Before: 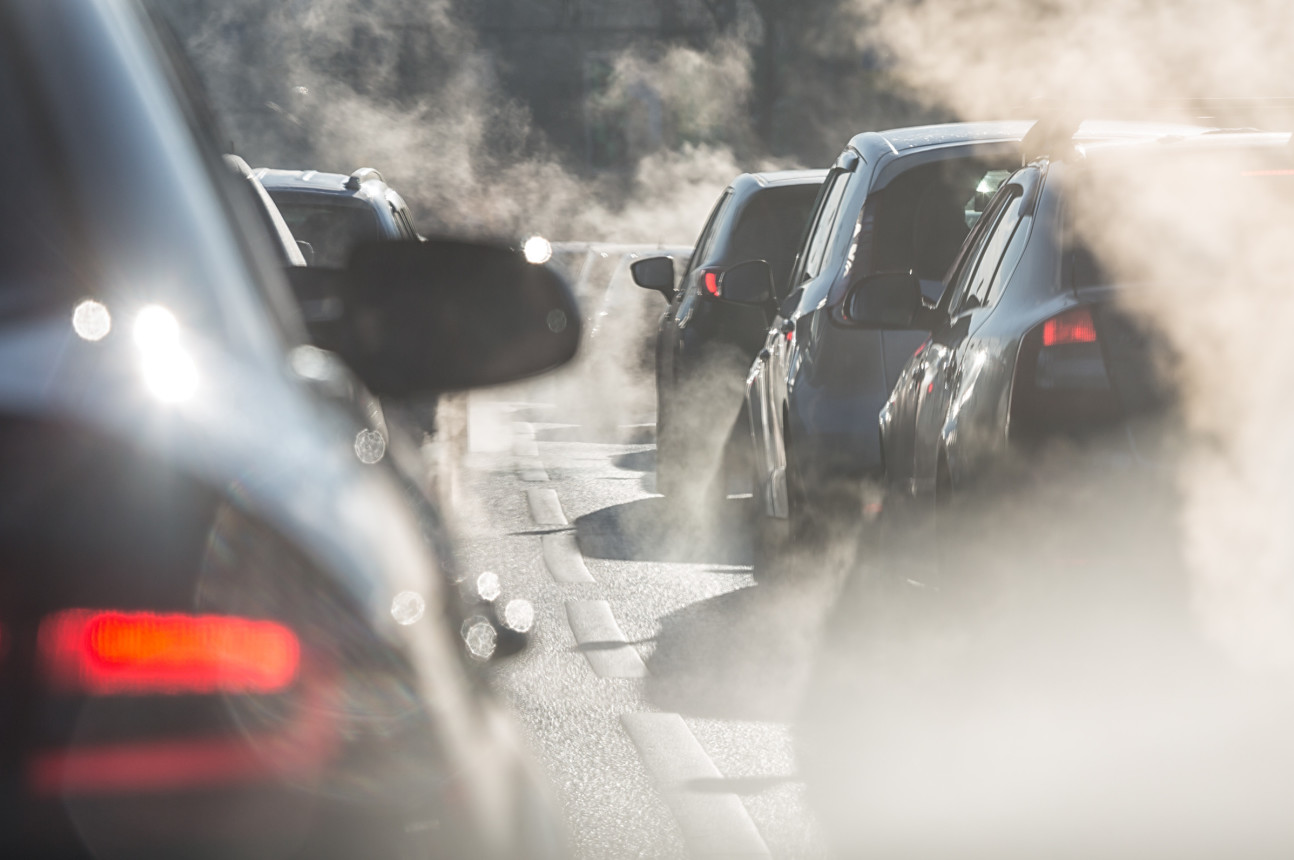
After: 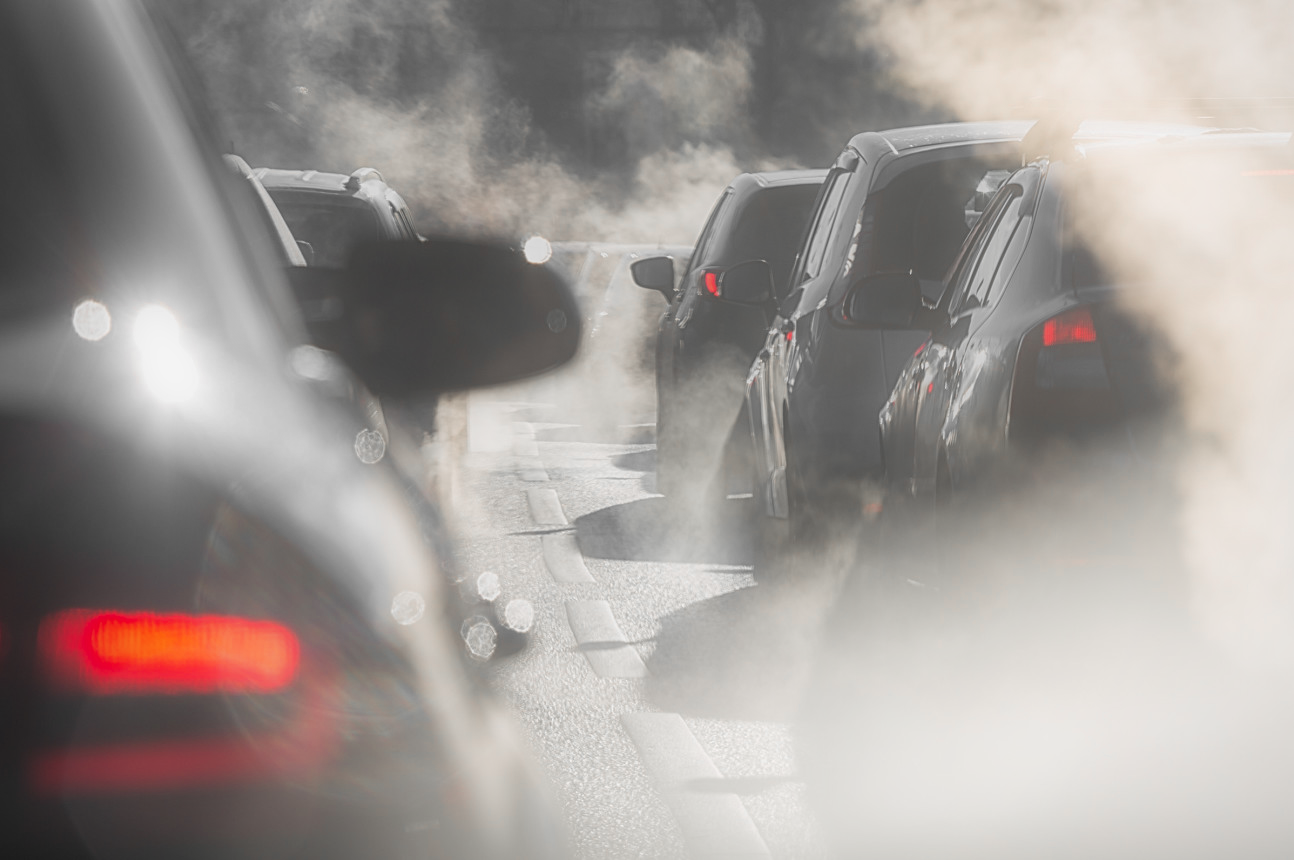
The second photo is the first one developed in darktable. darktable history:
vignetting: fall-off radius 93.31%, brightness -0.288
color zones: curves: ch0 [(0, 0.447) (0.184, 0.543) (0.323, 0.476) (0.429, 0.445) (0.571, 0.443) (0.714, 0.451) (0.857, 0.452) (1, 0.447)]; ch1 [(0, 0.464) (0.176, 0.46) (0.287, 0.177) (0.429, 0.002) (0.571, 0) (0.714, 0) (0.857, 0) (1, 0.464)]
contrast equalizer: y [[0.511, 0.558, 0.631, 0.632, 0.559, 0.512], [0.5 ×6], [0.507, 0.559, 0.627, 0.644, 0.647, 0.647], [0 ×6], [0 ×6]], mix -0.995
